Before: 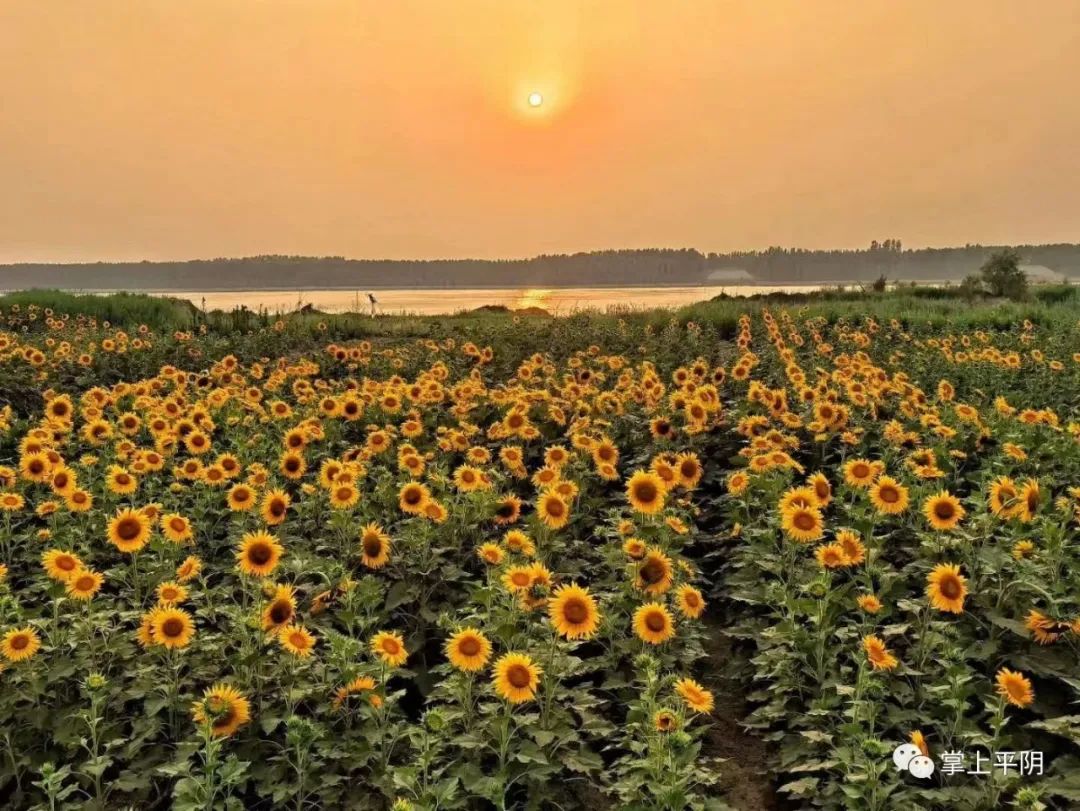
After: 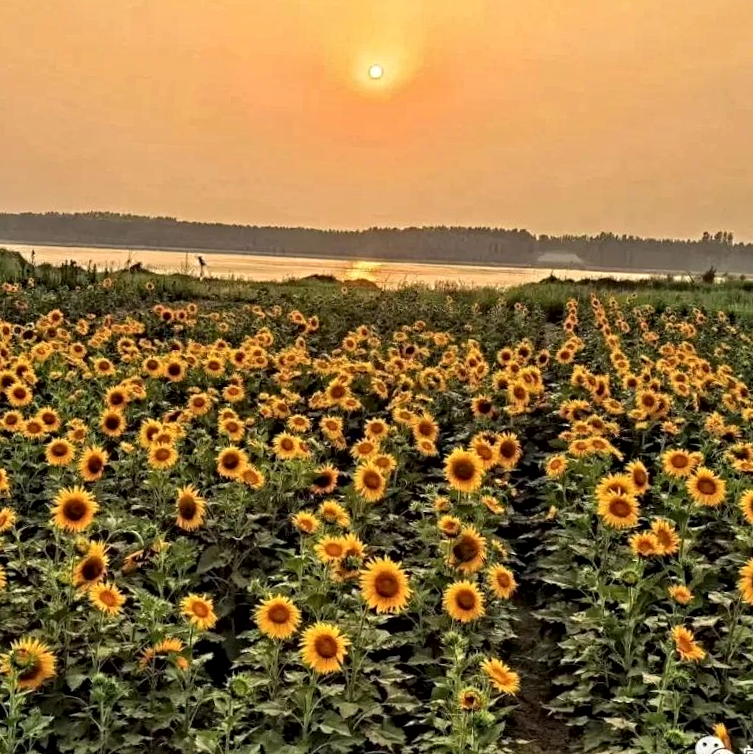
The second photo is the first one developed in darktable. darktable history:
tone equalizer: -7 EV 0.108 EV, mask exposure compensation -0.51 EV
local contrast: mode bilateral grid, contrast 14, coarseness 37, detail 105%, midtone range 0.2
contrast equalizer: y [[0.502, 0.517, 0.543, 0.576, 0.611, 0.631], [0.5 ×6], [0.5 ×6], [0 ×6], [0 ×6]]
crop and rotate: angle -3.27°, left 13.928%, top 0.04%, right 11.07%, bottom 0.069%
